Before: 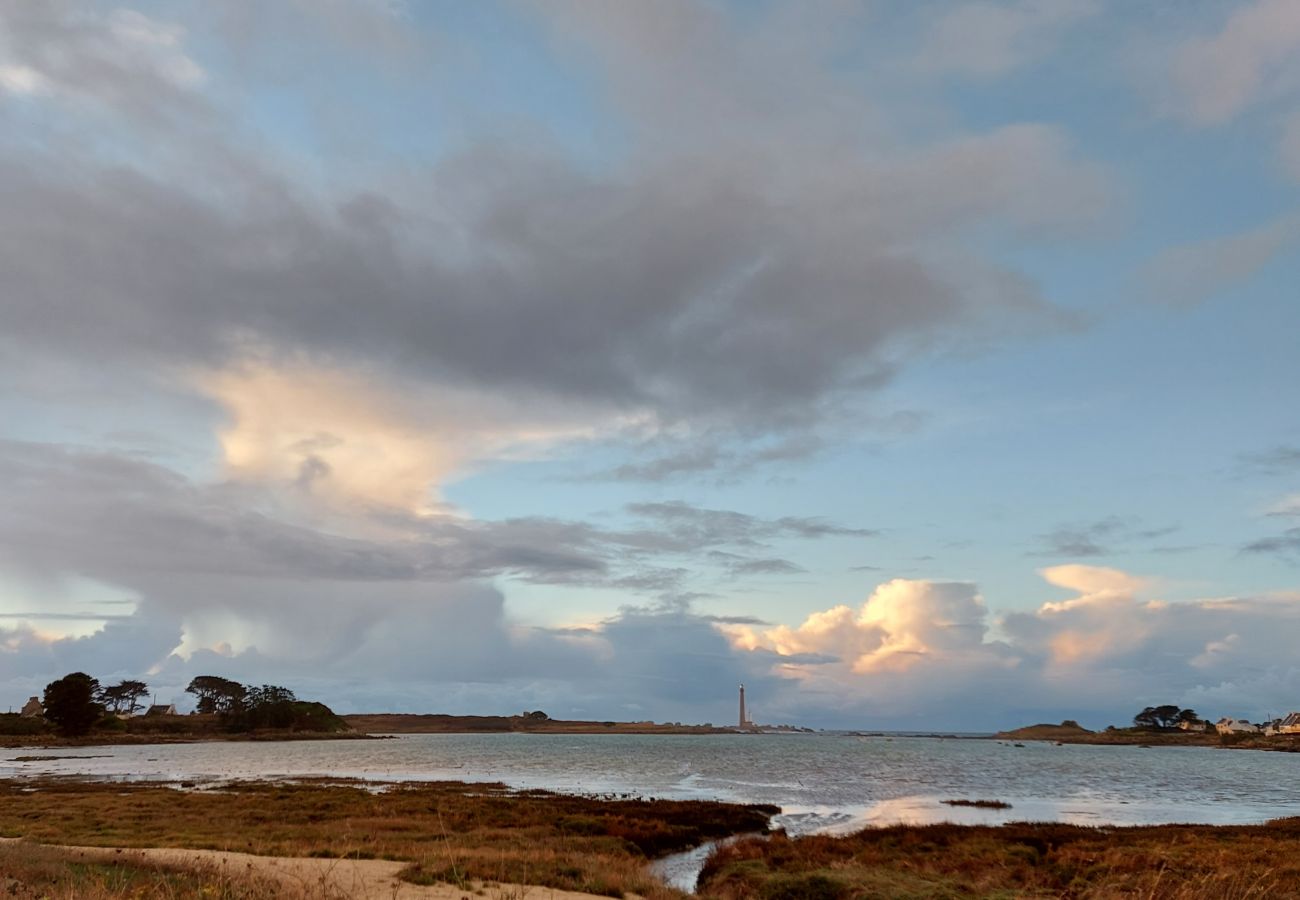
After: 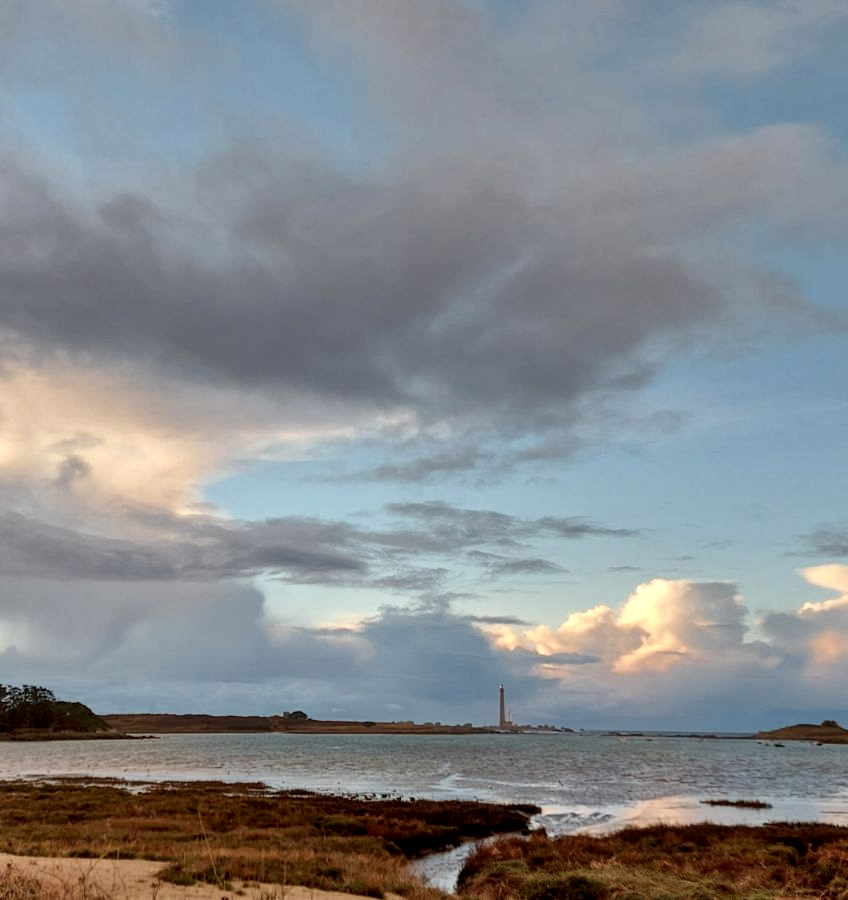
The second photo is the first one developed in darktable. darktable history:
local contrast: detail 130%
crop and rotate: left 18.48%, right 16.244%
shadows and highlights: low approximation 0.01, soften with gaussian
